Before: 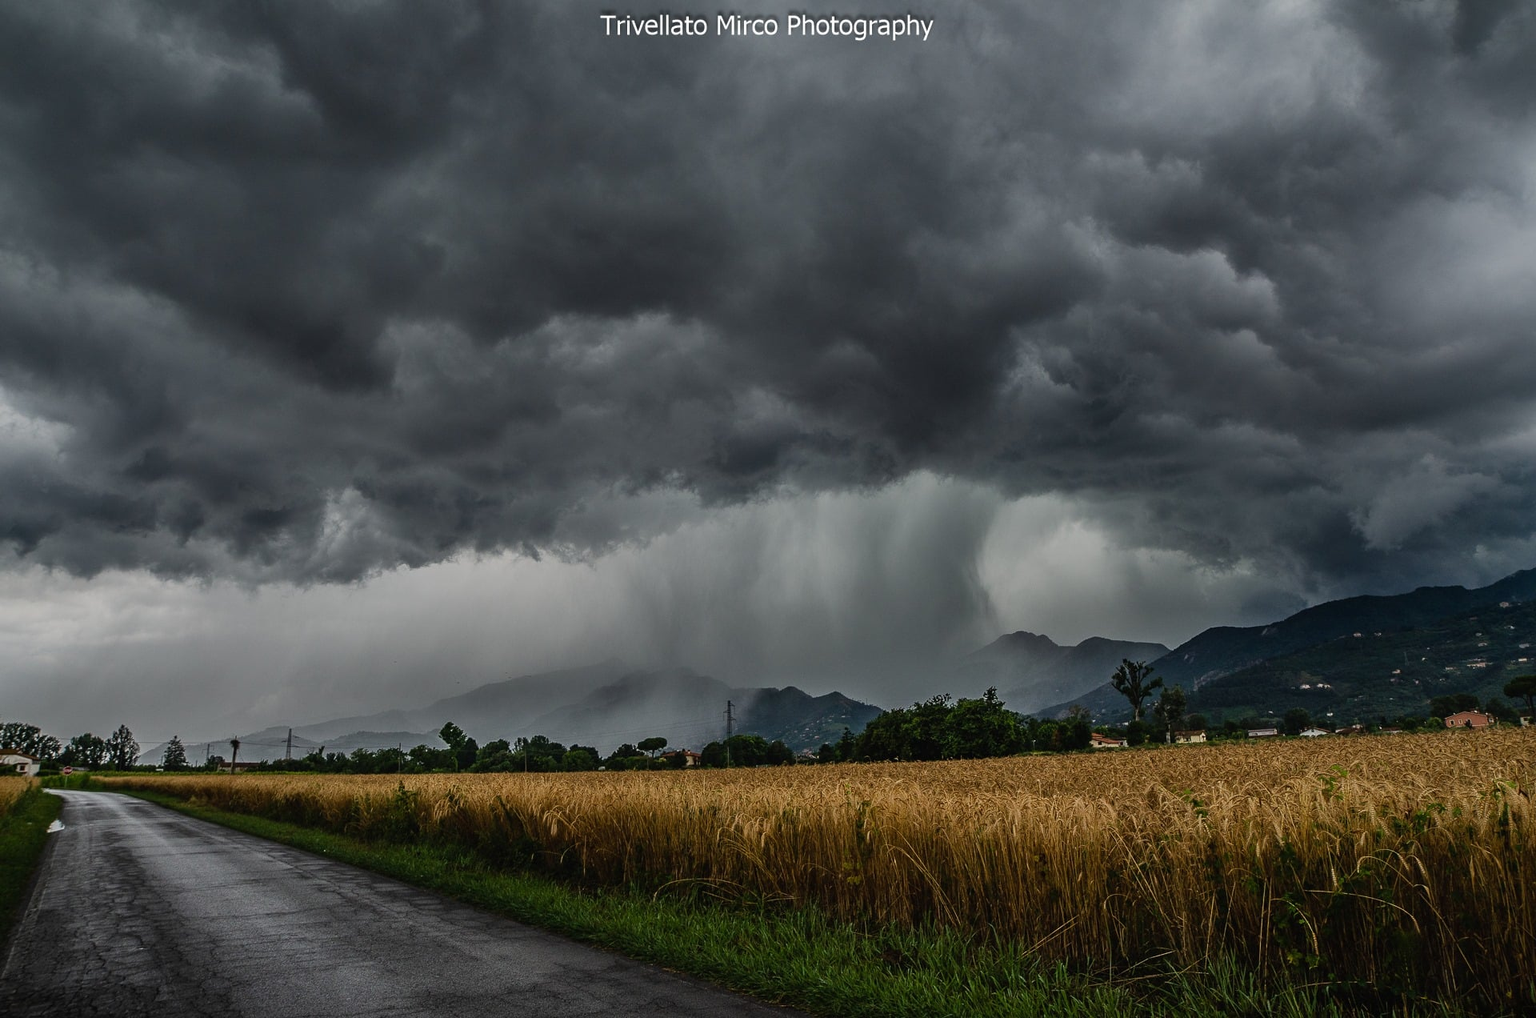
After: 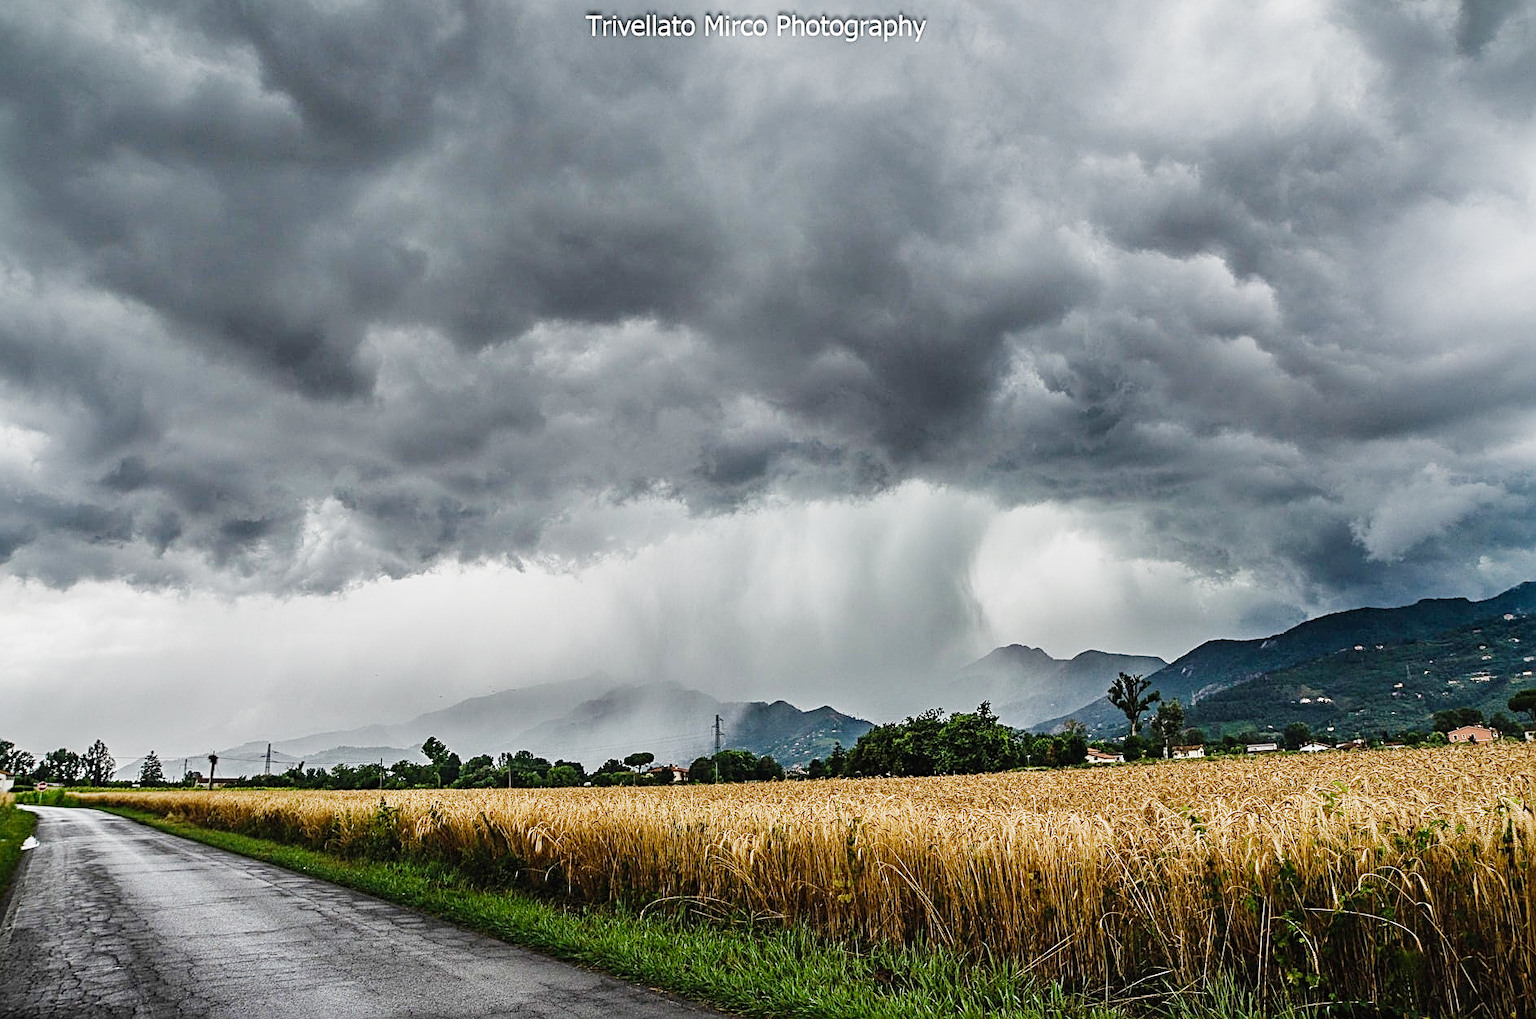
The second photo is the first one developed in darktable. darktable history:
crop: left 1.737%, right 0.267%, bottom 1.843%
filmic rgb: black relative exposure -7.65 EV, white relative exposure 4.56 EV, threshold 5.95 EV, hardness 3.61, contrast 1.059, add noise in highlights 0, preserve chrominance no, color science v4 (2020), enable highlight reconstruction true
sharpen: radius 2.747
exposure: black level correction 0, exposure 1.947 EV, compensate highlight preservation false
